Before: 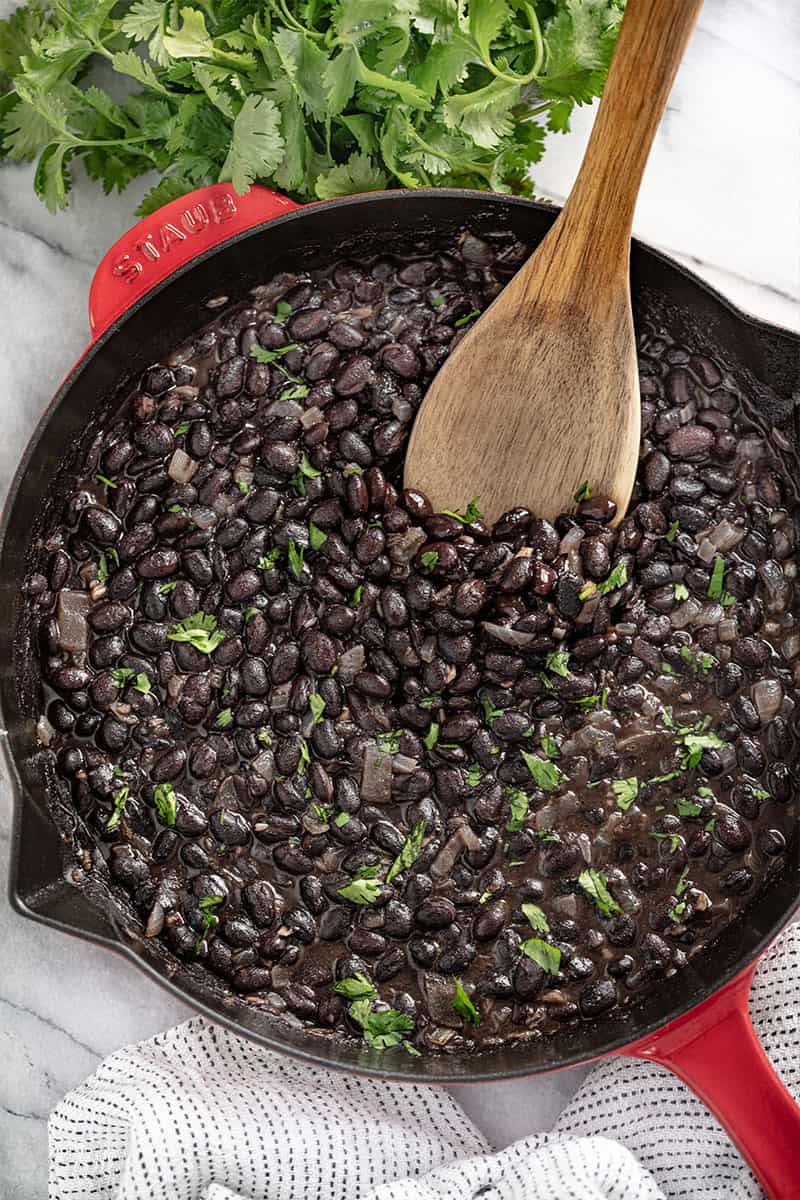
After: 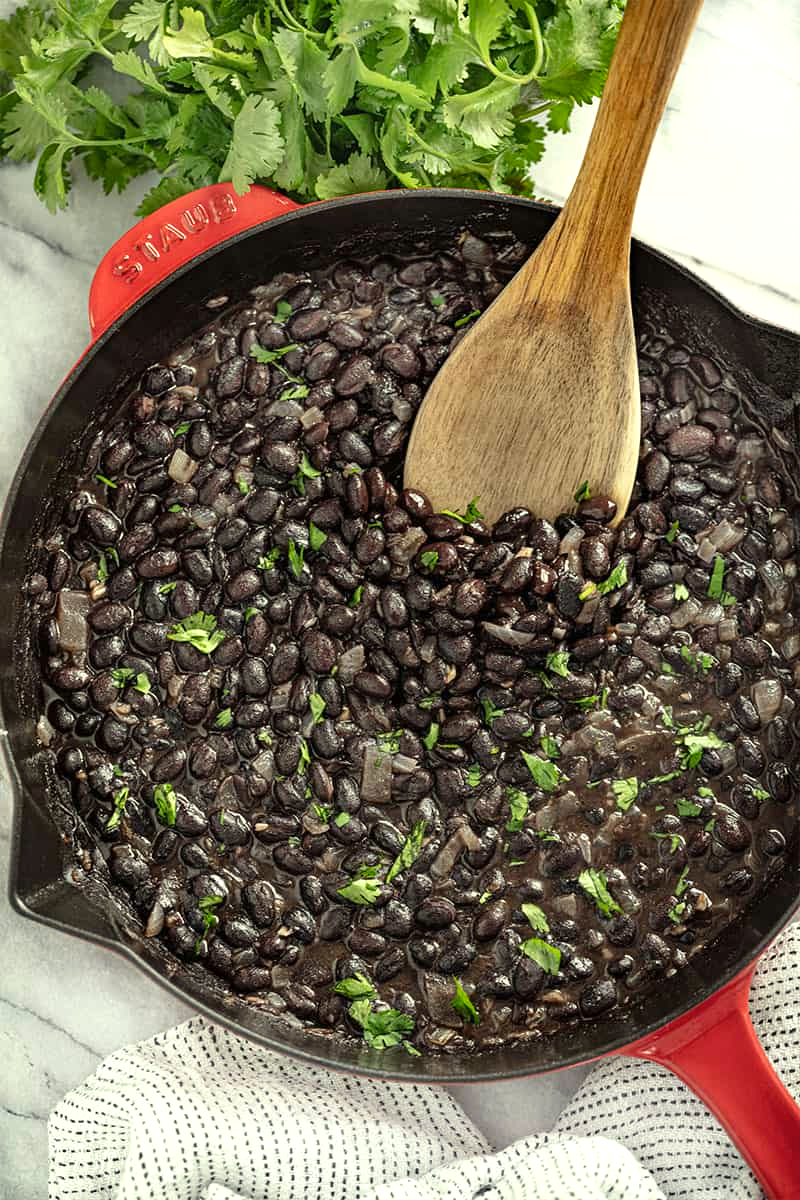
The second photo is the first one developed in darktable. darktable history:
color correction: highlights a* -5.94, highlights b* 11.19
exposure: exposure 0.3 EV, compensate highlight preservation false
